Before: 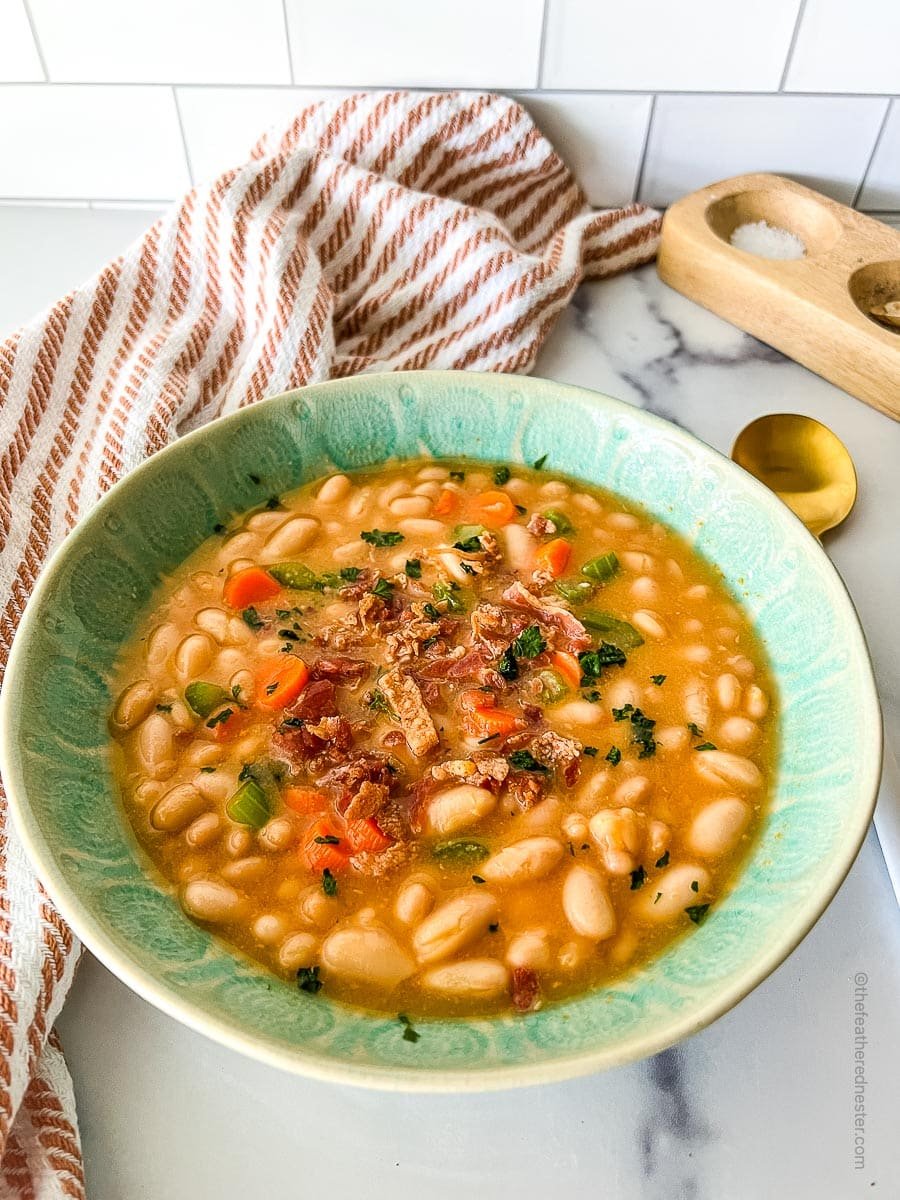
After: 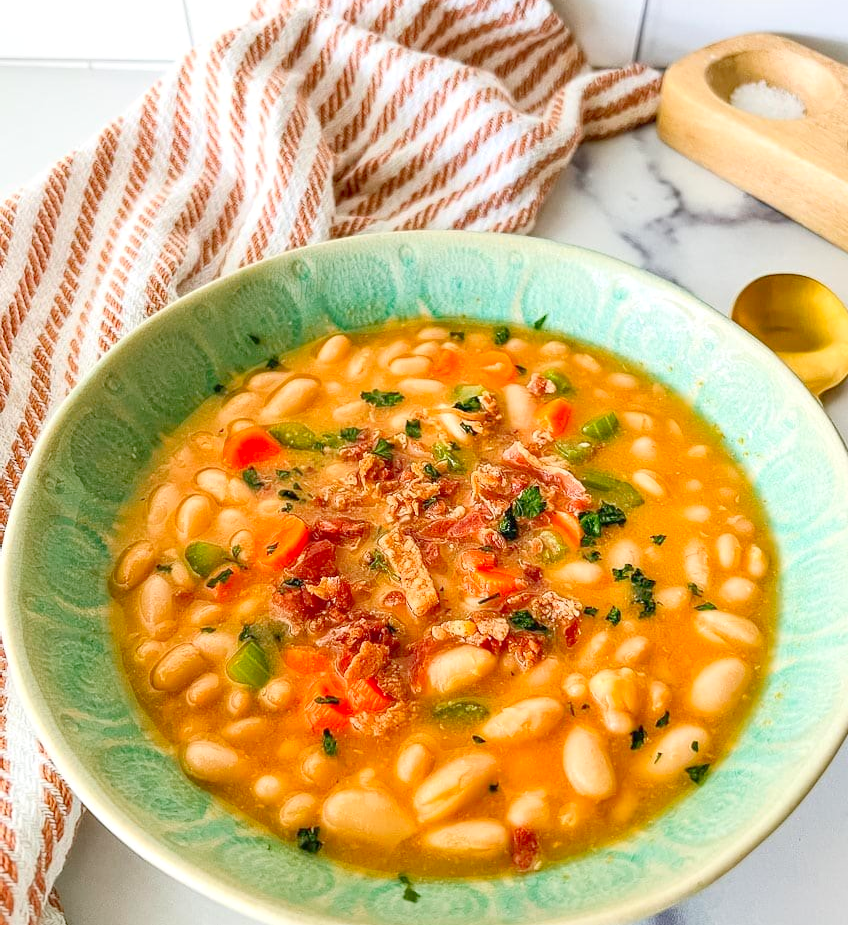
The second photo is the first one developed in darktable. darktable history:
crop and rotate: angle 0.03°, top 11.643%, right 5.651%, bottom 11.189%
levels: levels [0, 0.43, 0.984]
vibrance: on, module defaults
